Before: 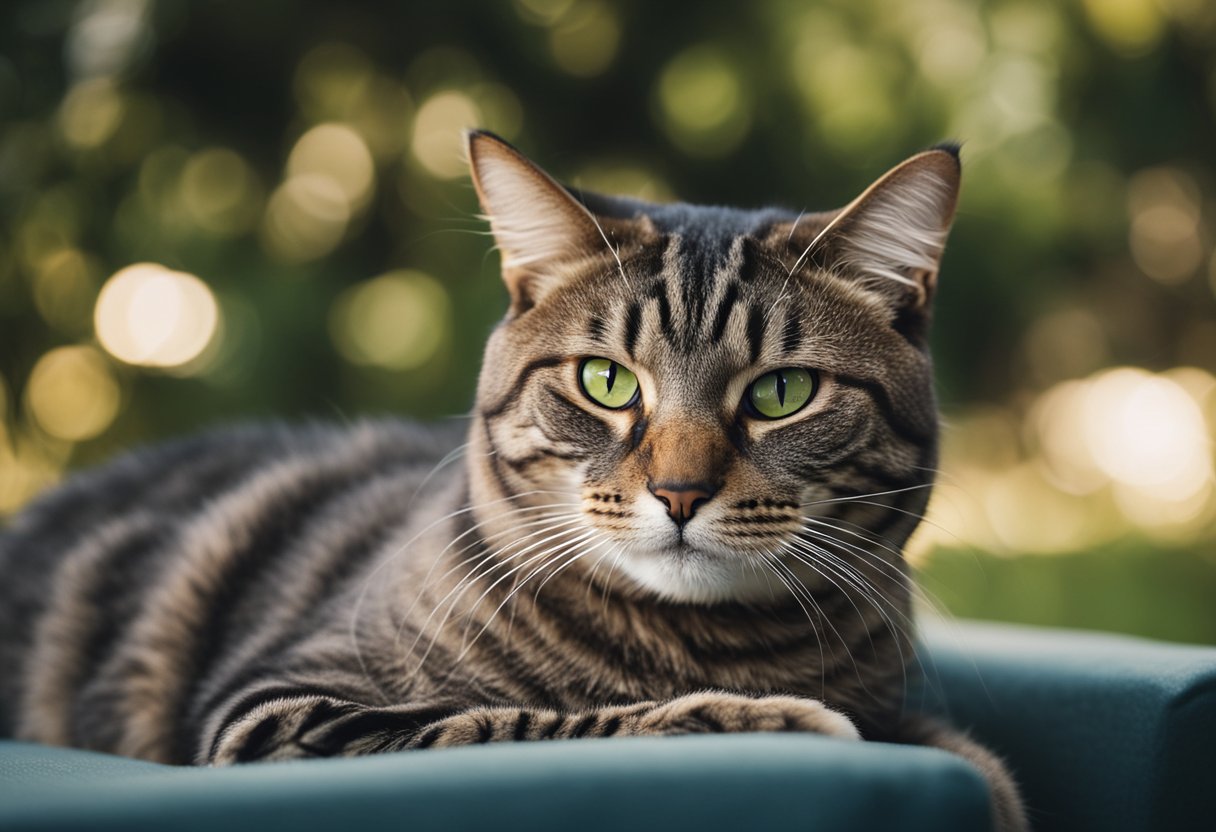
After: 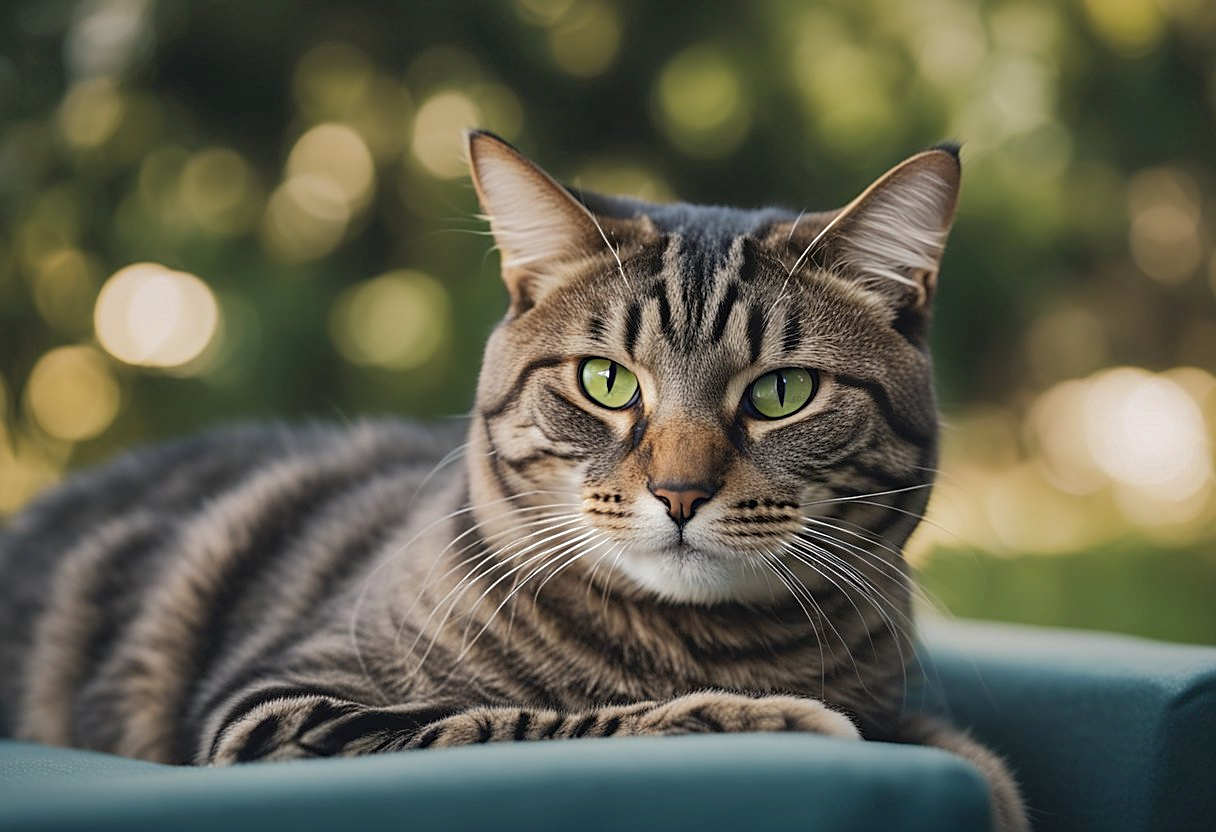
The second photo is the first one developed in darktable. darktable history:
color zones: curves: ch1 [(0, 0.469) (0.01, 0.469) (0.12, 0.446) (0.248, 0.469) (0.5, 0.5) (0.748, 0.5) (0.99, 0.469) (1, 0.469)]
sharpen: on, module defaults
shadows and highlights: highlights -60
